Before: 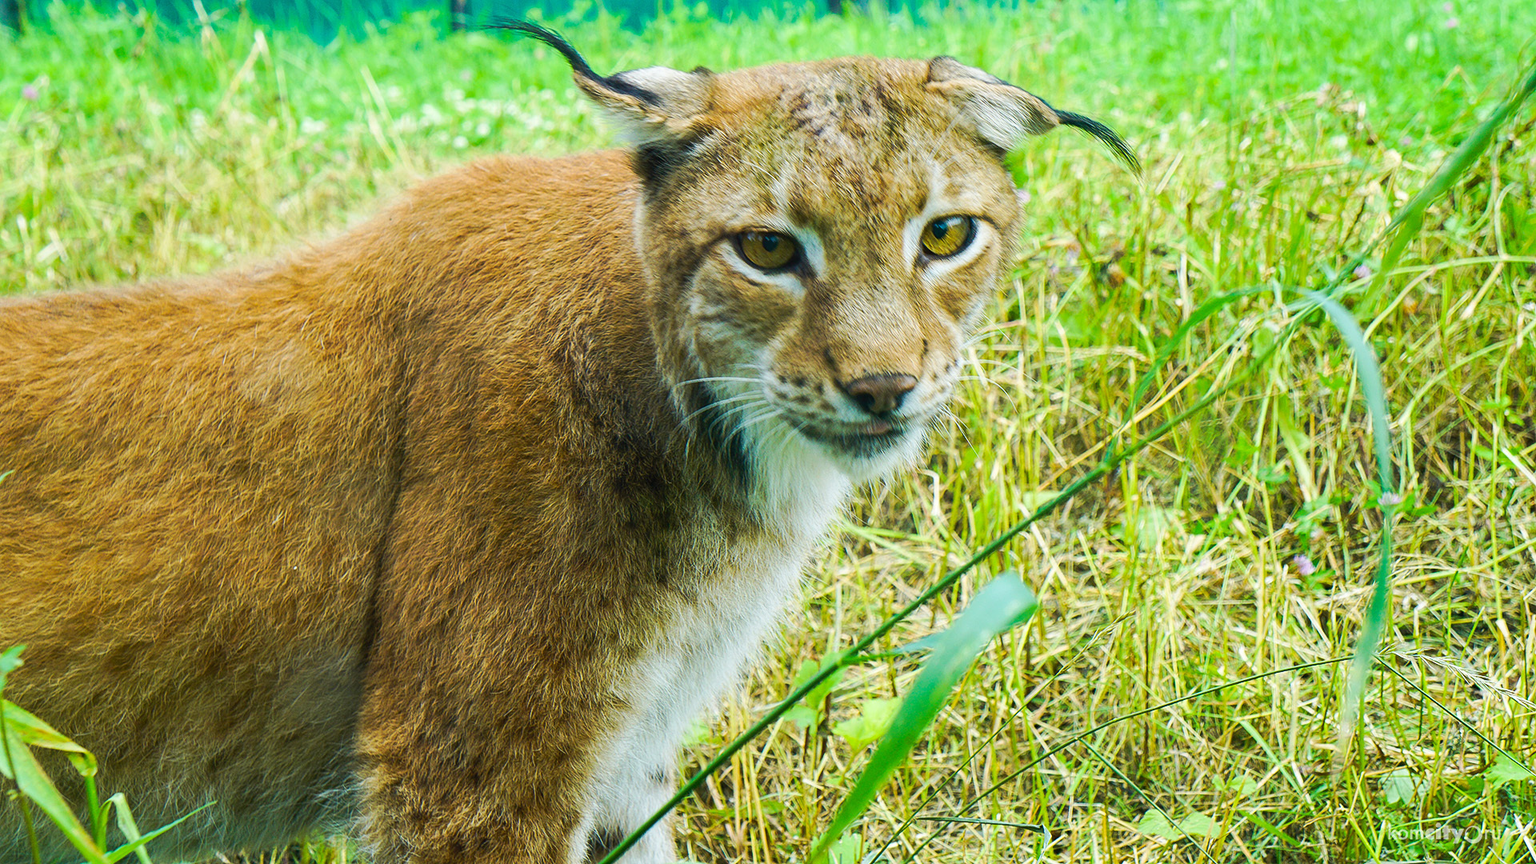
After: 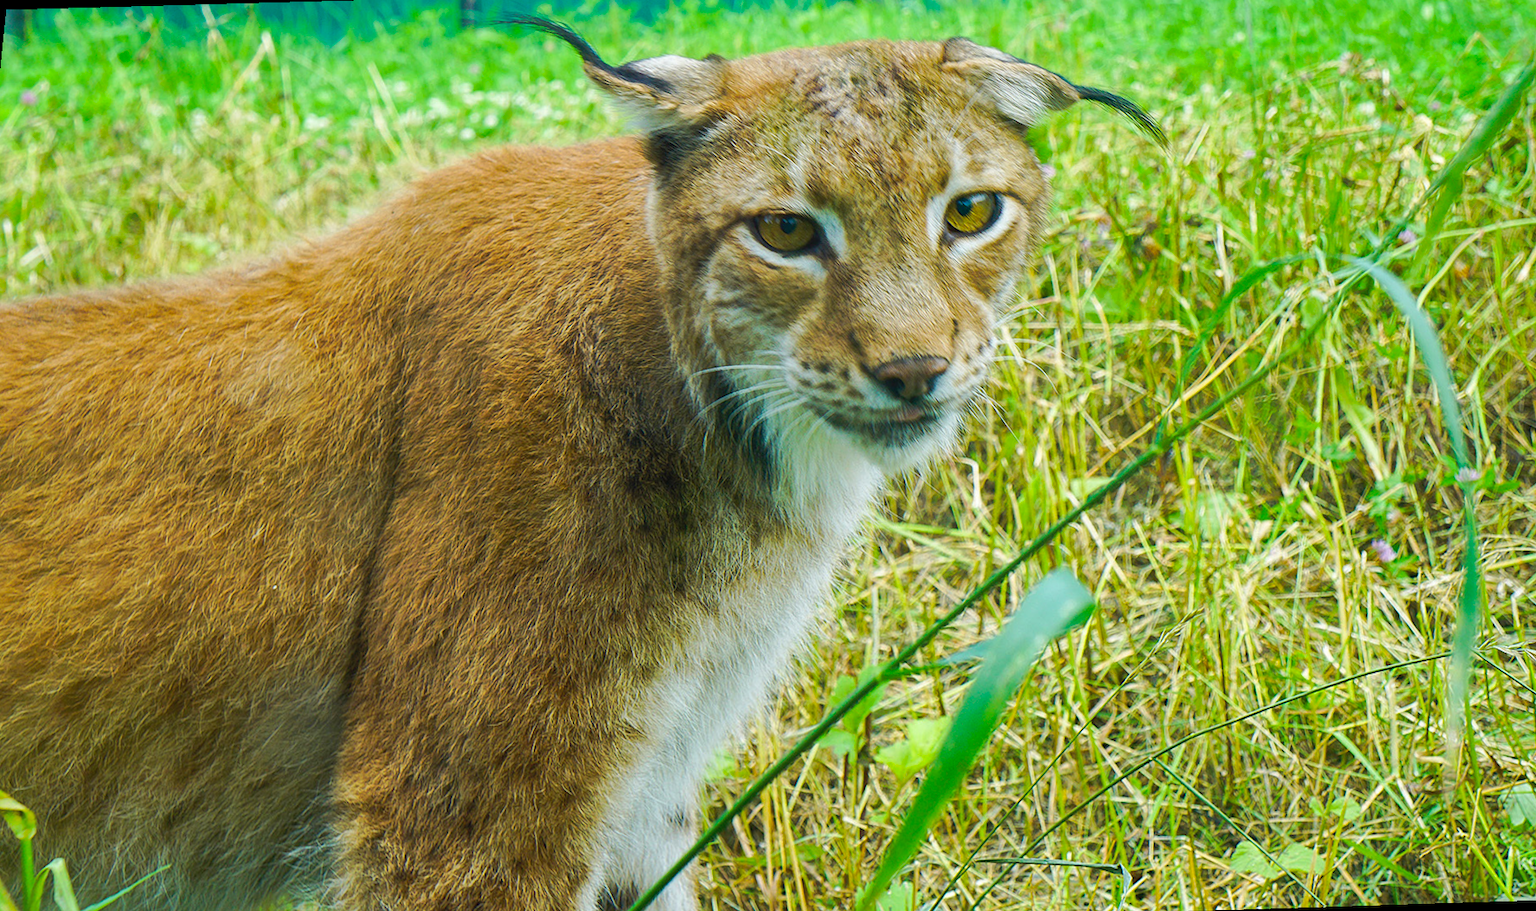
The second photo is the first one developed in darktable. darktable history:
shadows and highlights: on, module defaults
rotate and perspective: rotation -1.68°, lens shift (vertical) -0.146, crop left 0.049, crop right 0.912, crop top 0.032, crop bottom 0.96
